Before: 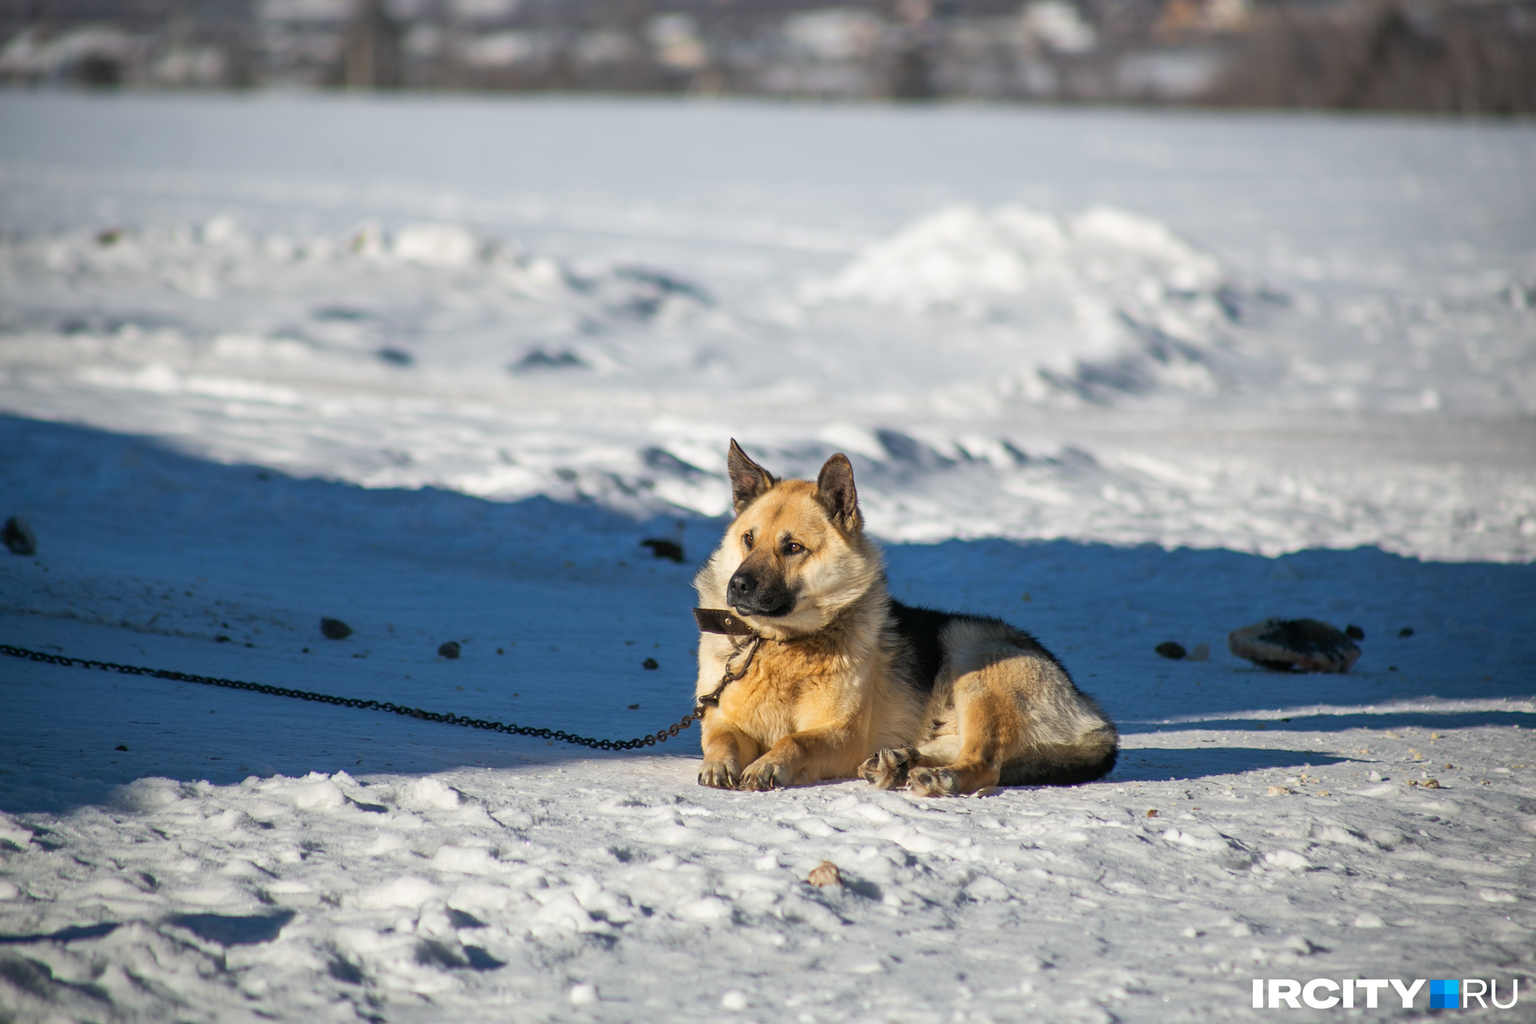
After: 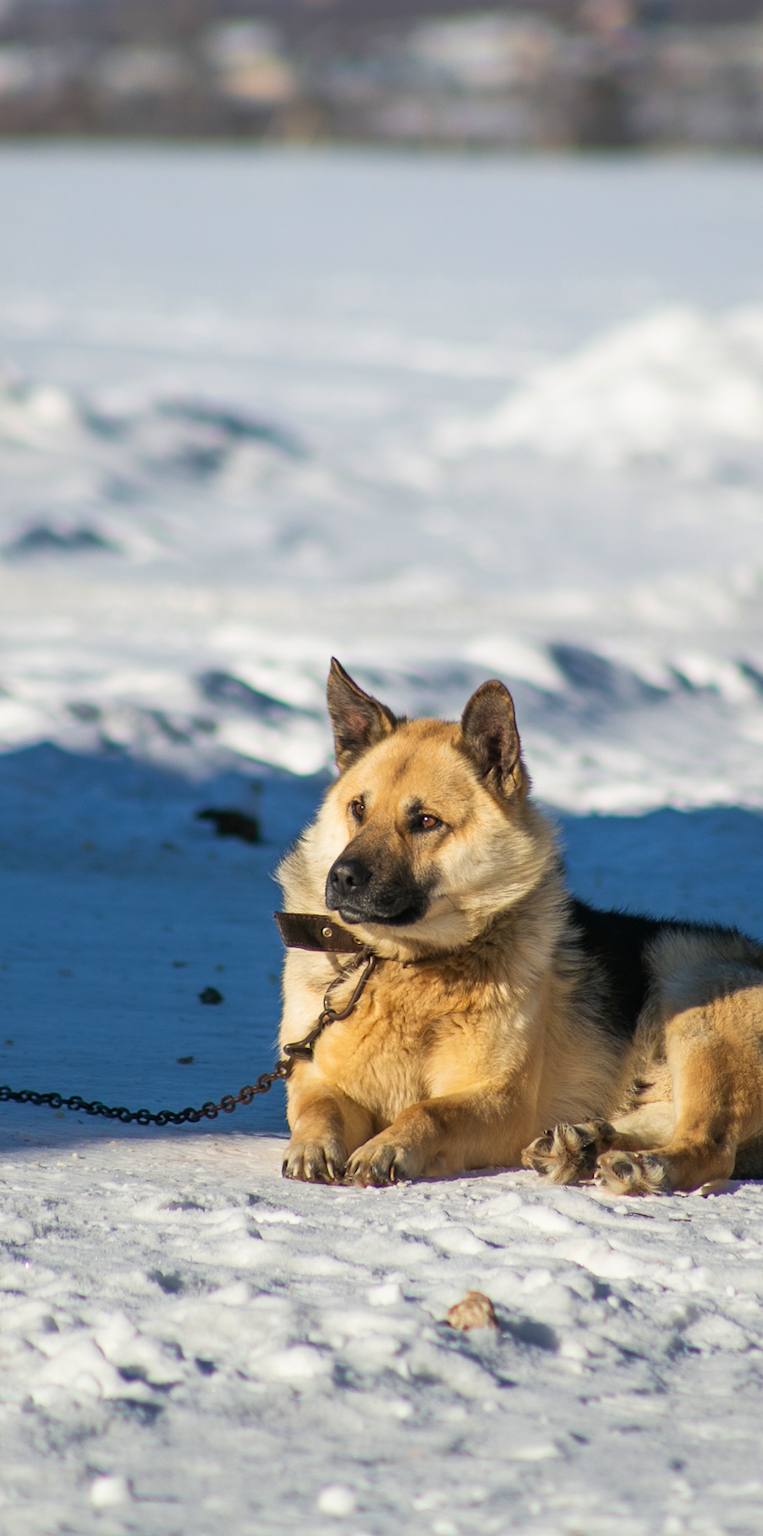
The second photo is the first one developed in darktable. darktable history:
velvia: on, module defaults
crop: left 33.213%, right 33.597%
